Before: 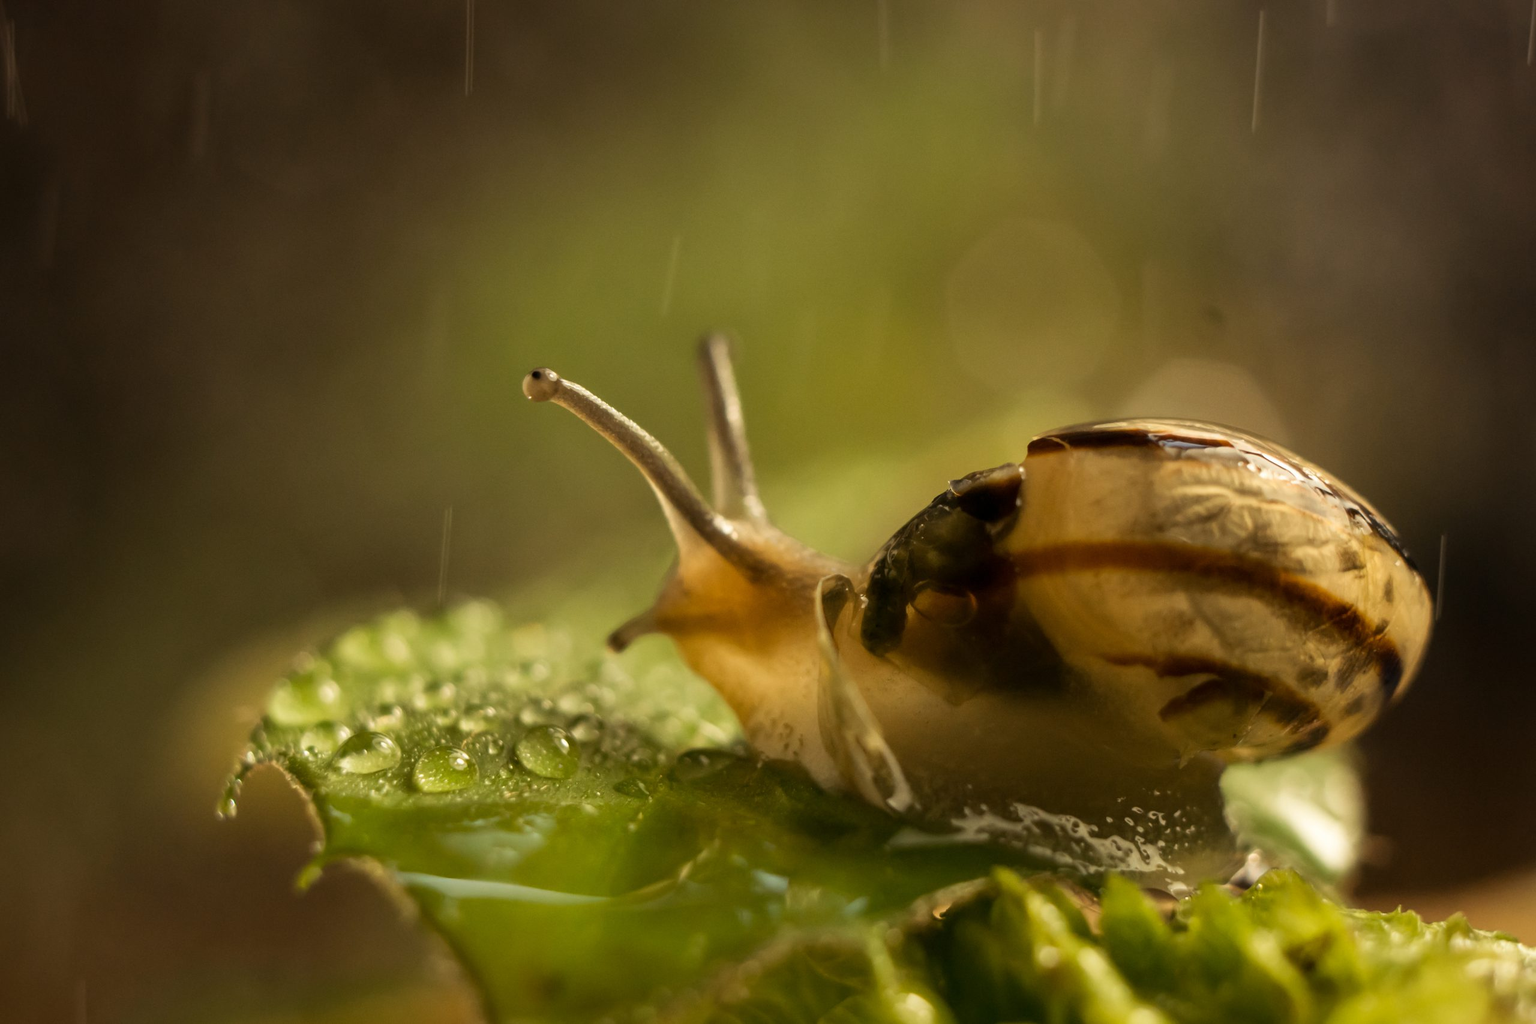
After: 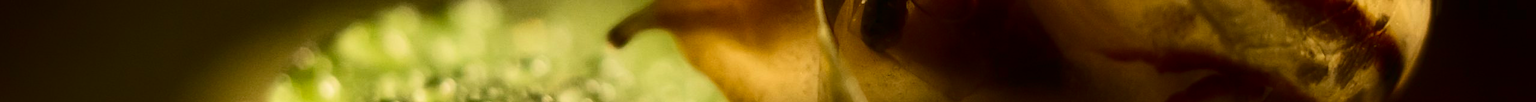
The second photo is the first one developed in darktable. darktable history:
crop and rotate: top 59.084%, bottom 30.916%
contrast brightness saturation: contrast 0.32, brightness -0.08, saturation 0.17
contrast equalizer: y [[0.5, 0.496, 0.435, 0.435, 0.496, 0.5], [0.5 ×6], [0.5 ×6], [0 ×6], [0 ×6]]
